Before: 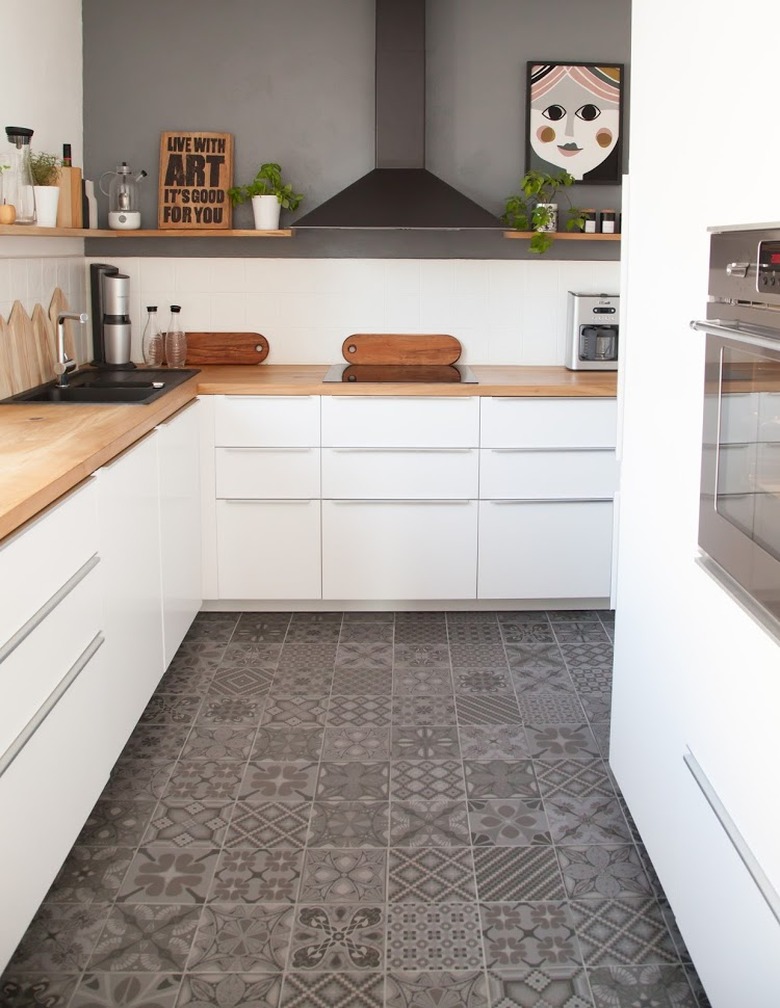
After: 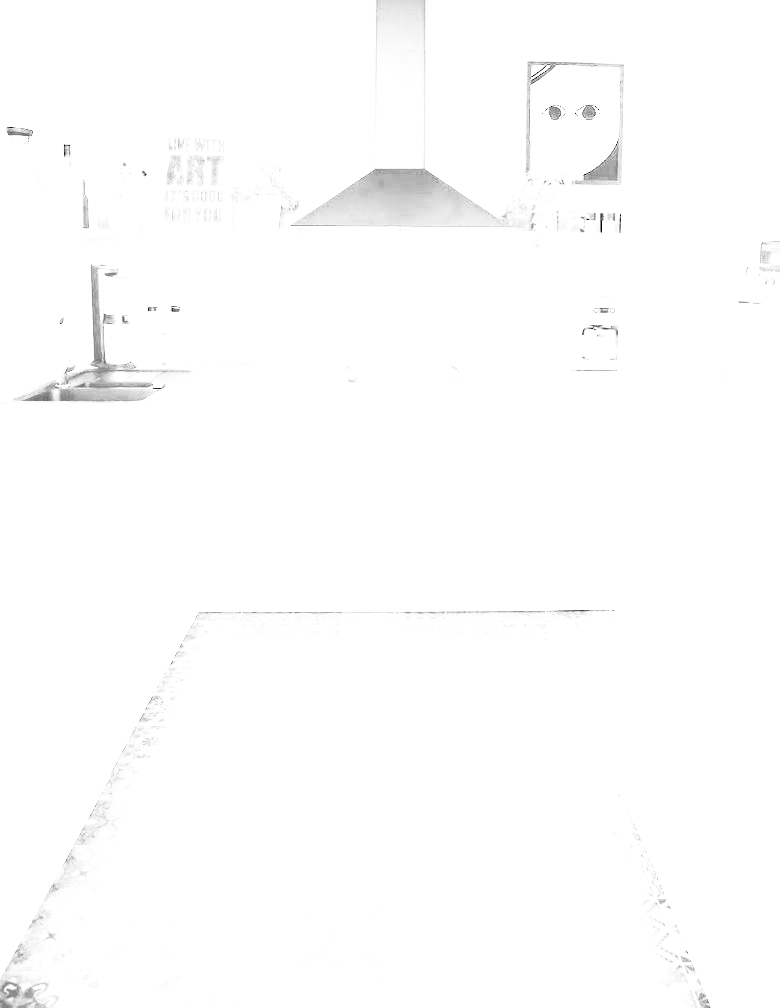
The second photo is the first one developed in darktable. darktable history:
tone curve: curves: ch0 [(0, 0) (0.003, 0.001) (0.011, 0.006) (0.025, 0.012) (0.044, 0.018) (0.069, 0.025) (0.1, 0.045) (0.136, 0.074) (0.177, 0.124) (0.224, 0.196) (0.277, 0.289) (0.335, 0.396) (0.399, 0.495) (0.468, 0.585) (0.543, 0.663) (0.623, 0.728) (0.709, 0.808) (0.801, 0.87) (0.898, 0.932) (1, 1)], preserve colors none
rotate and perspective: automatic cropping original format, crop left 0, crop top 0
color zones: curves: ch0 [(0, 0.554) (0.146, 0.662) (0.293, 0.86) (0.503, 0.774) (0.637, 0.106) (0.74, 0.072) (0.866, 0.488) (0.998, 0.569)]; ch1 [(0, 0) (0.143, 0) (0.286, 0) (0.429, 0) (0.571, 0) (0.714, 0) (0.857, 0)]
filmic rgb: black relative exposure -8.79 EV, white relative exposure 4.98 EV, threshold 6 EV, target black luminance 0%, hardness 3.77, latitude 66.34%, contrast 0.822, highlights saturation mix 10%, shadows ↔ highlights balance 20%, add noise in highlights 0.1, color science v4 (2020), iterations of high-quality reconstruction 0, type of noise poissonian, enable highlight reconstruction true
white balance: red 8, blue 8
